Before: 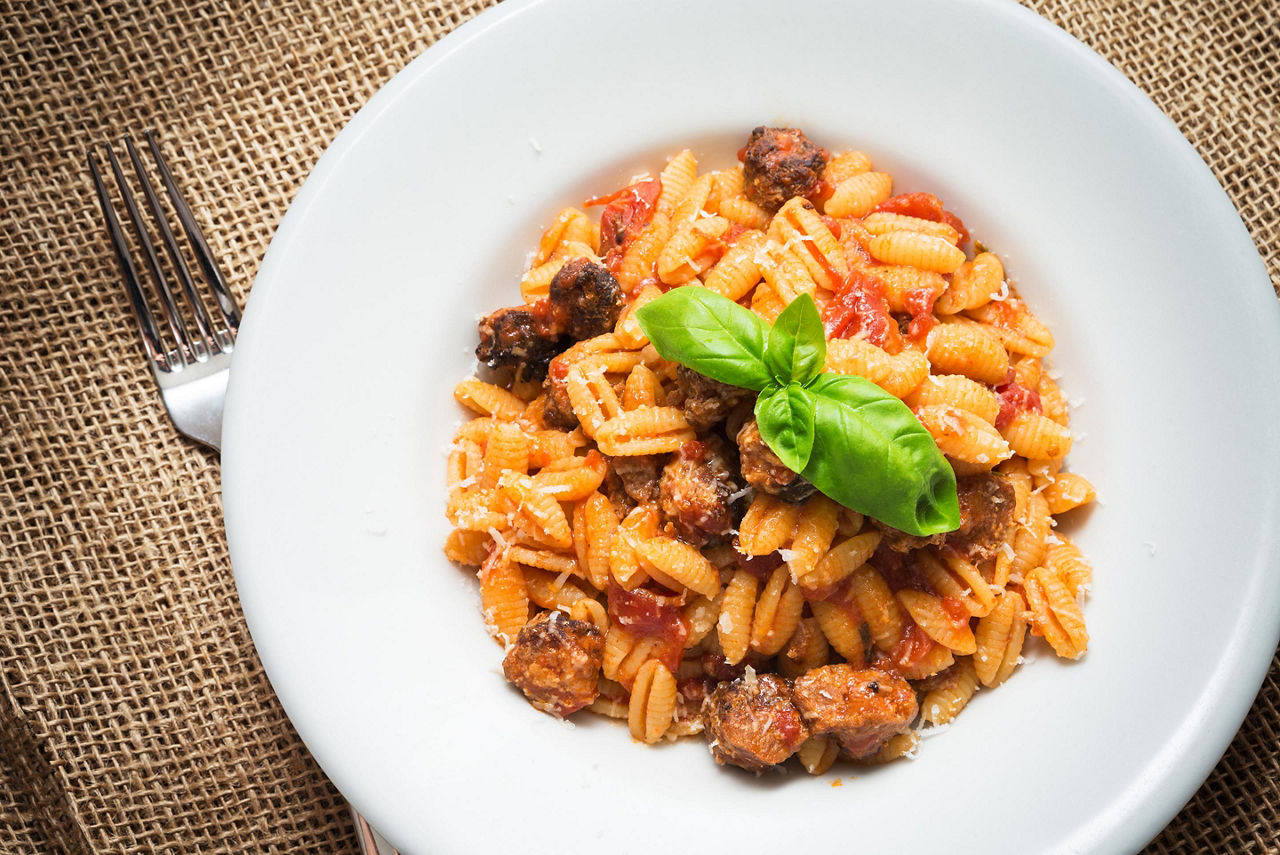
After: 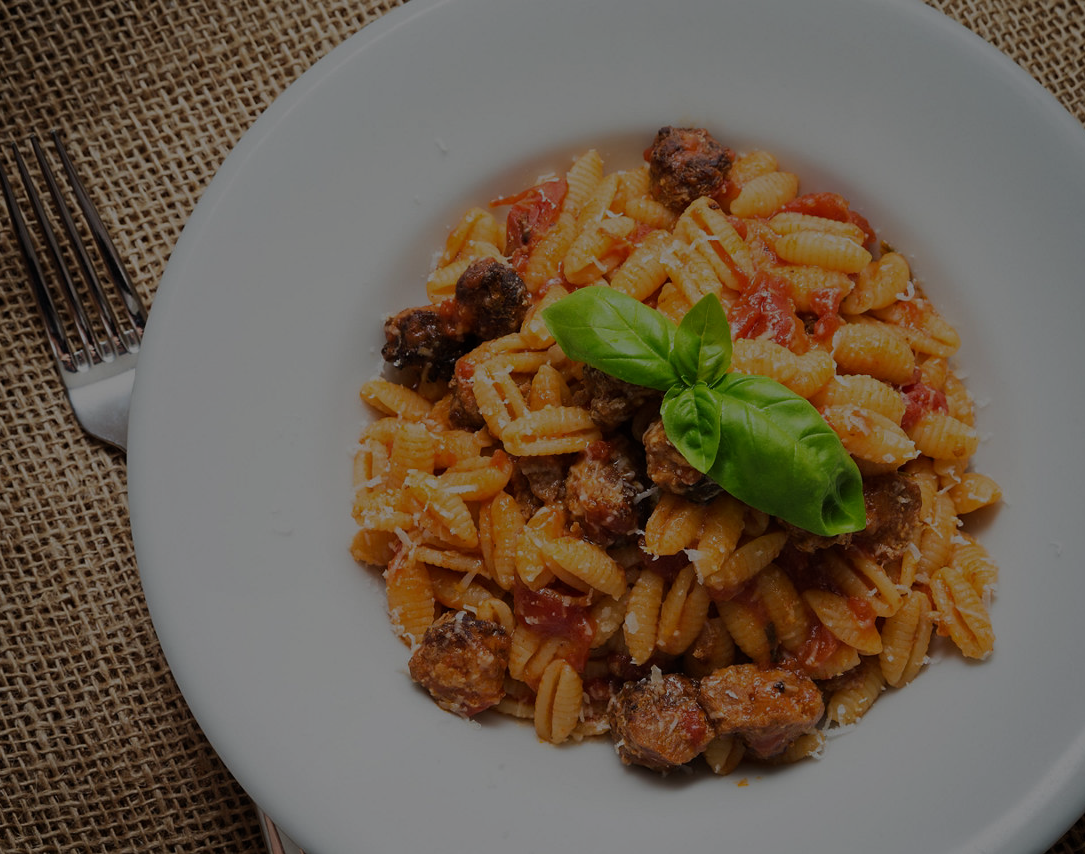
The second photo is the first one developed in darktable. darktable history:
crop: left 7.364%, right 7.868%
exposure: exposure -1.98 EV, compensate highlight preservation false
